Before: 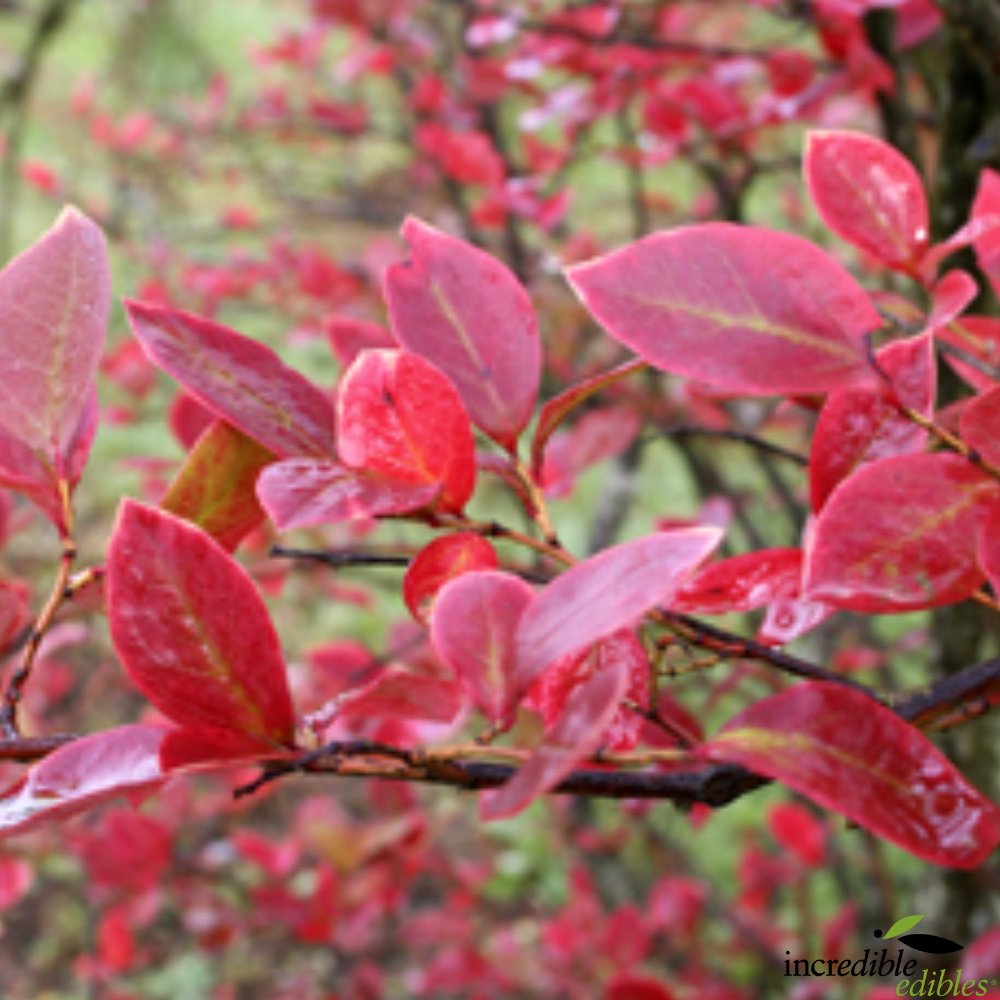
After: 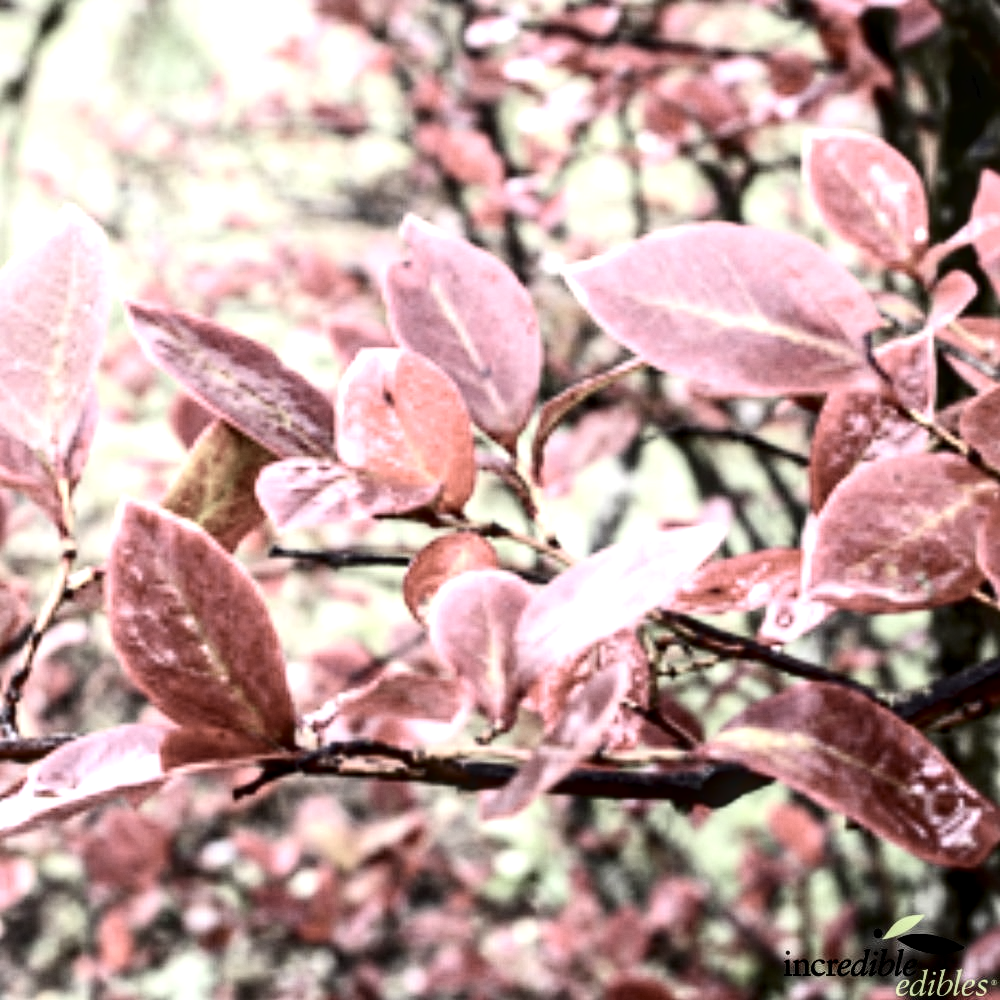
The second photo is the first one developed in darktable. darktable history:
contrast brightness saturation: contrast 0.188, brightness -0.232, saturation 0.113
exposure: black level correction 0, exposure 1.2 EV, compensate highlight preservation false
color correction: highlights b* -0.023, saturation 0.344
local contrast: detail 142%
tone curve: curves: ch0 [(0, 0) (0.003, 0.025) (0.011, 0.025) (0.025, 0.025) (0.044, 0.026) (0.069, 0.033) (0.1, 0.053) (0.136, 0.078) (0.177, 0.108) (0.224, 0.153) (0.277, 0.213) (0.335, 0.286) (0.399, 0.372) (0.468, 0.467) (0.543, 0.565) (0.623, 0.675) (0.709, 0.775) (0.801, 0.863) (0.898, 0.936) (1, 1)], color space Lab, independent channels, preserve colors none
